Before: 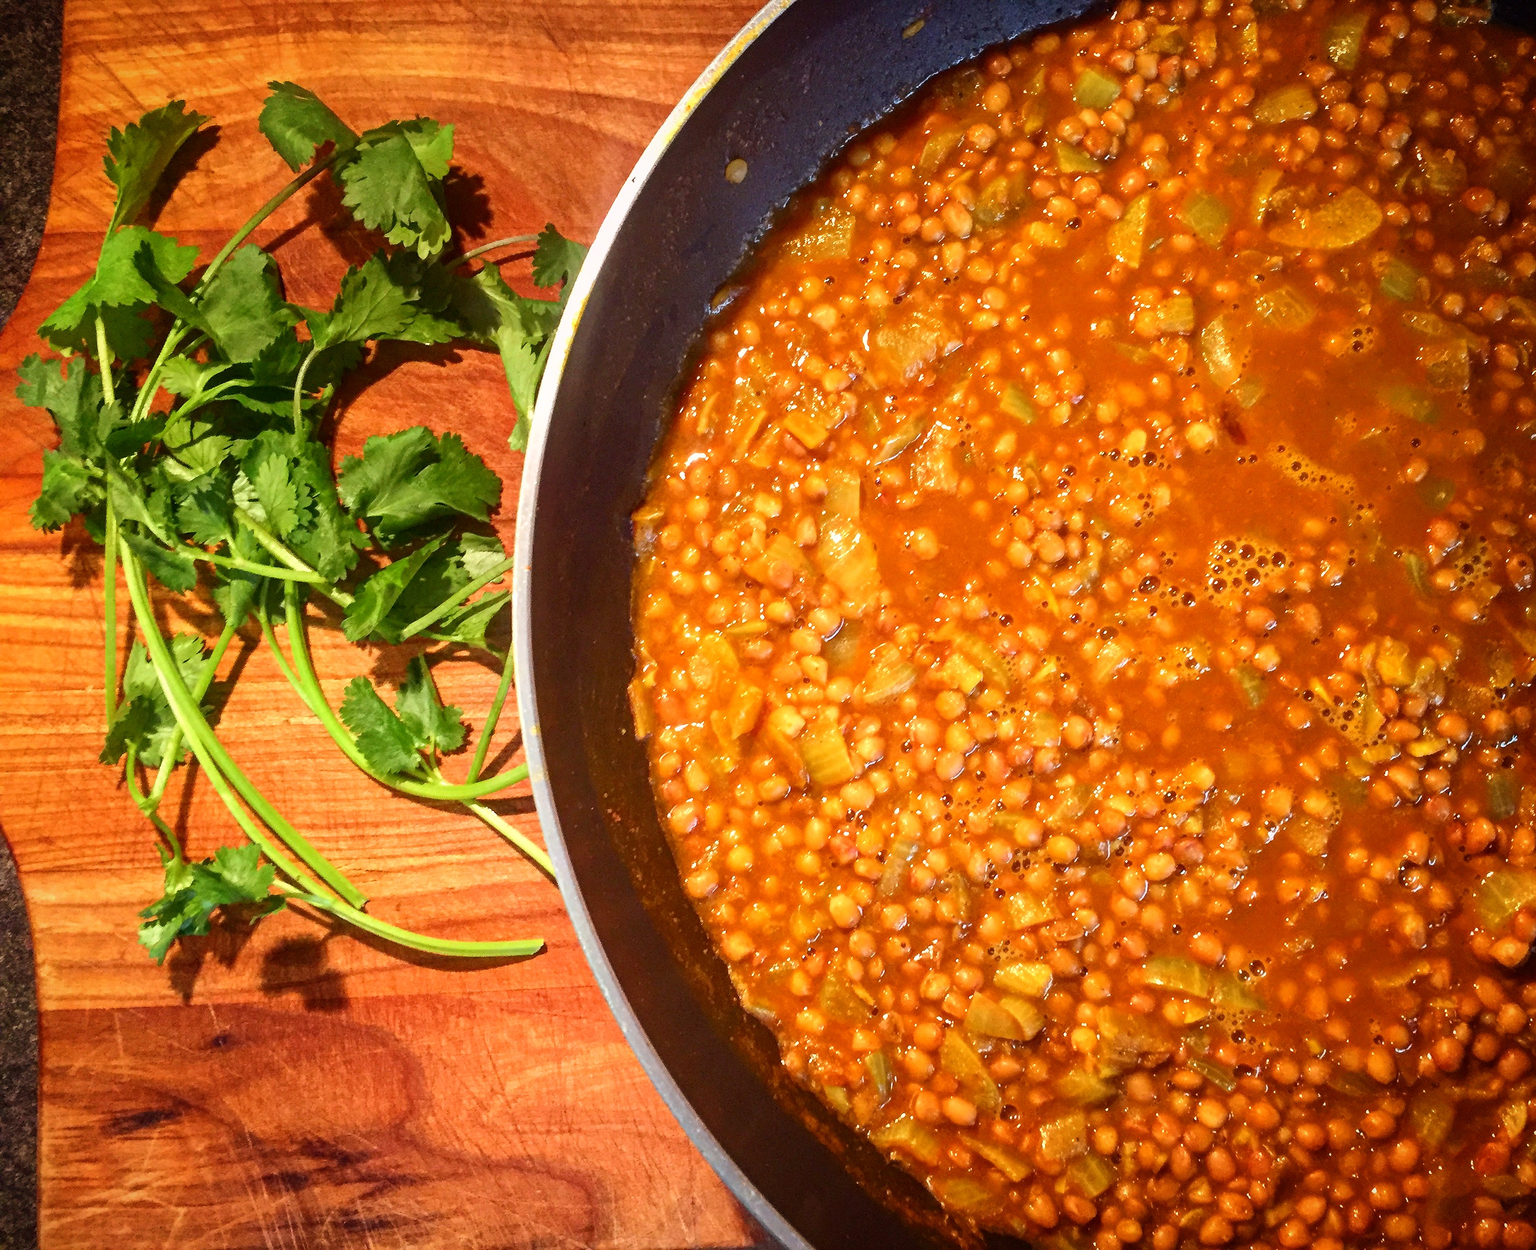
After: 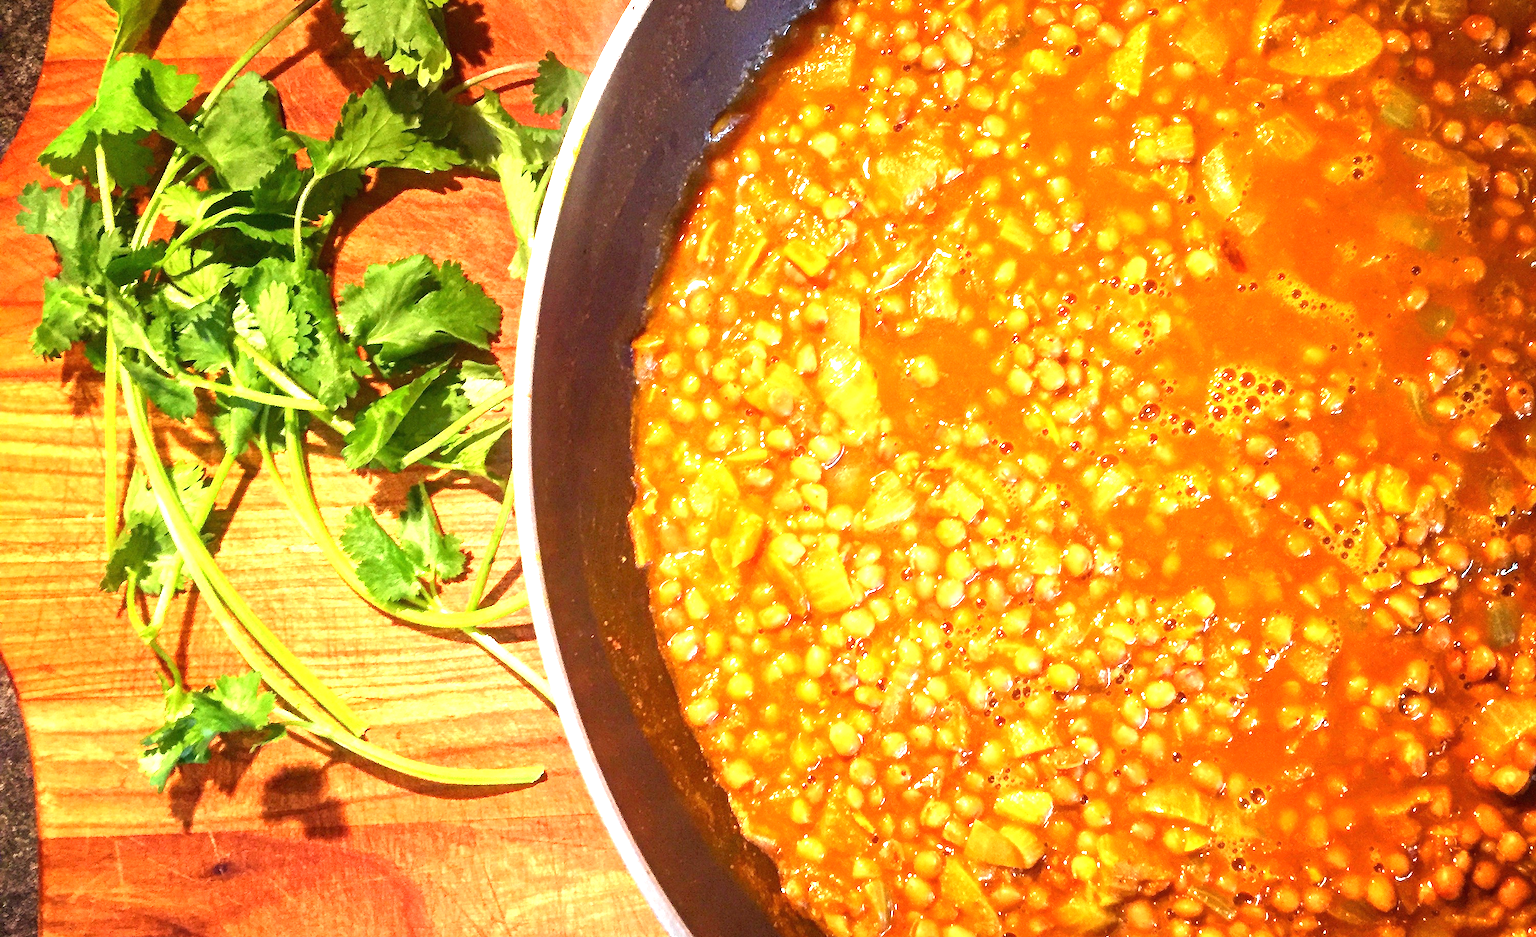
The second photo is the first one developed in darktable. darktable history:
crop: top 13.819%, bottom 11.169%
exposure: black level correction 0, exposure 1.3 EV, compensate highlight preservation false
